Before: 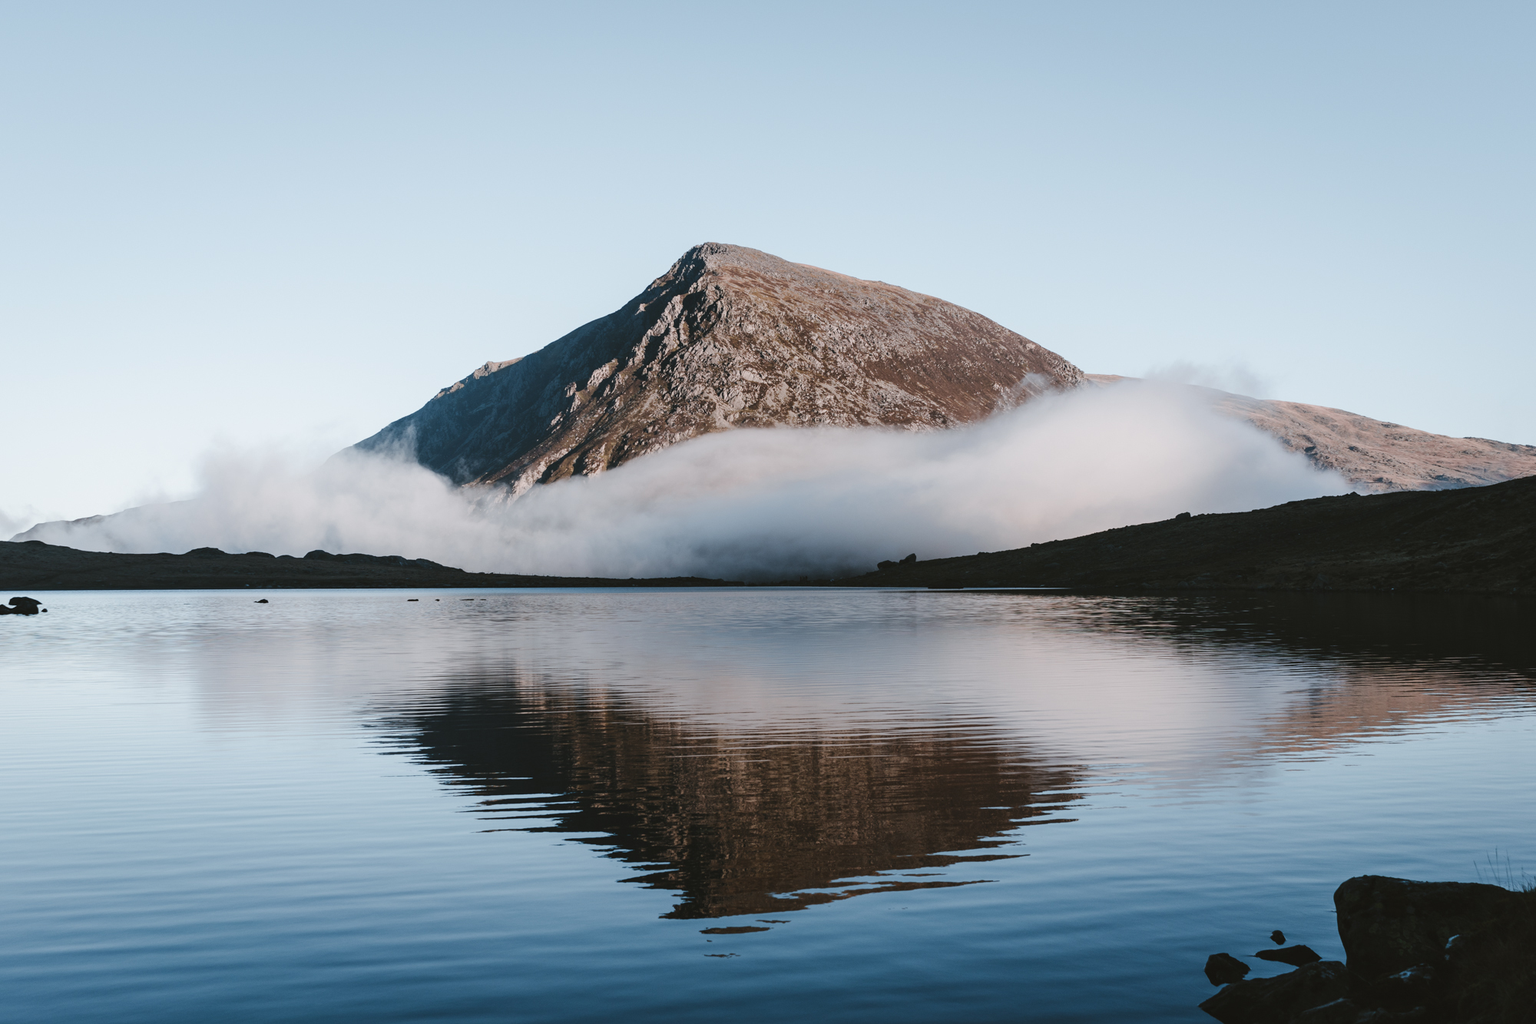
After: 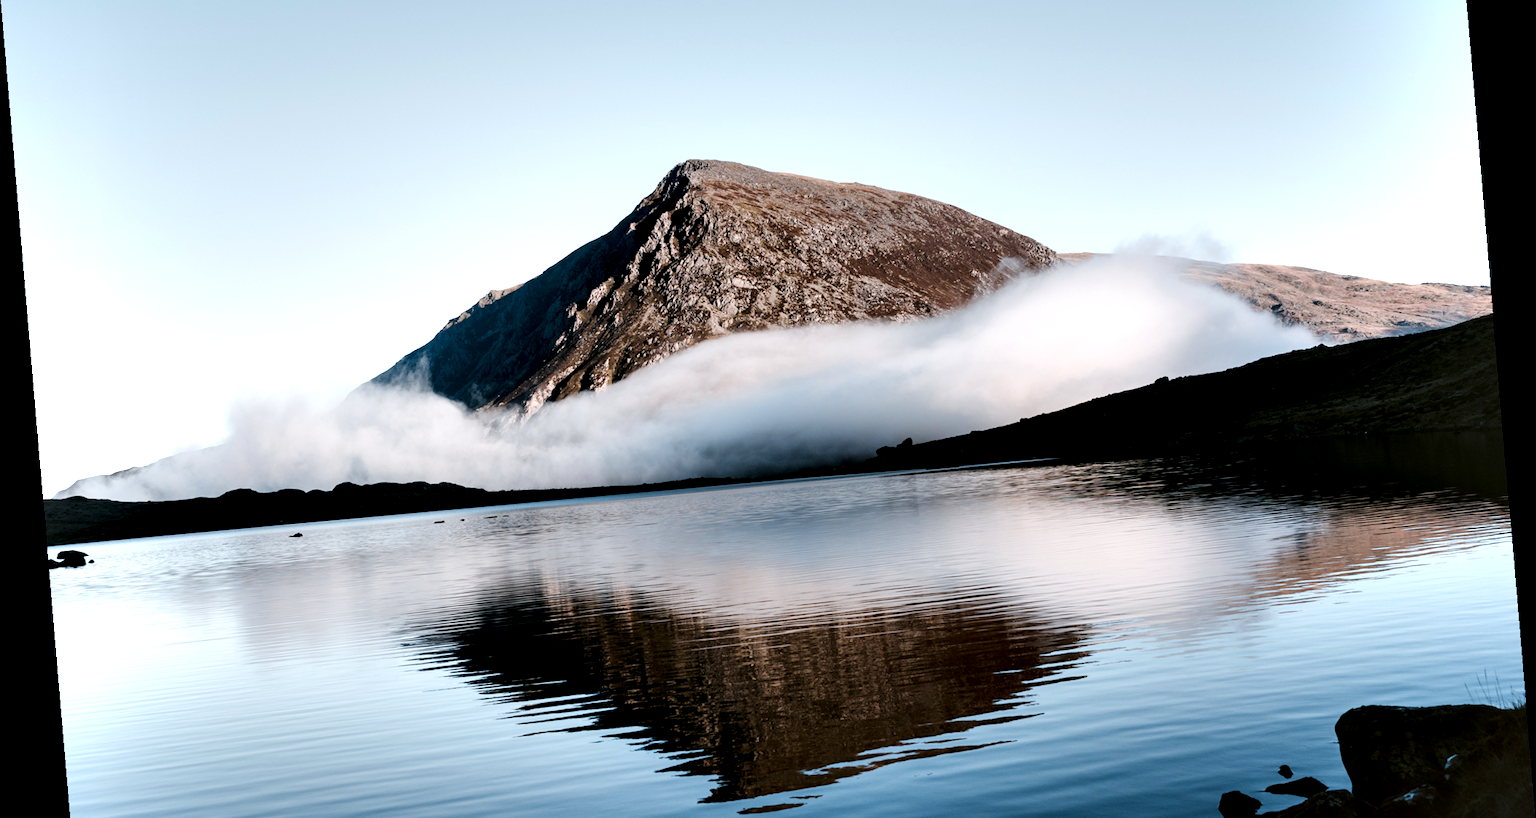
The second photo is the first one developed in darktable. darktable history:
crop and rotate: top 12.5%, bottom 12.5%
exposure: exposure 0.2 EV, compensate highlight preservation false
contrast equalizer: octaves 7, y [[0.6 ×6], [0.55 ×6], [0 ×6], [0 ×6], [0 ×6]]
rotate and perspective: rotation -4.86°, automatic cropping off
